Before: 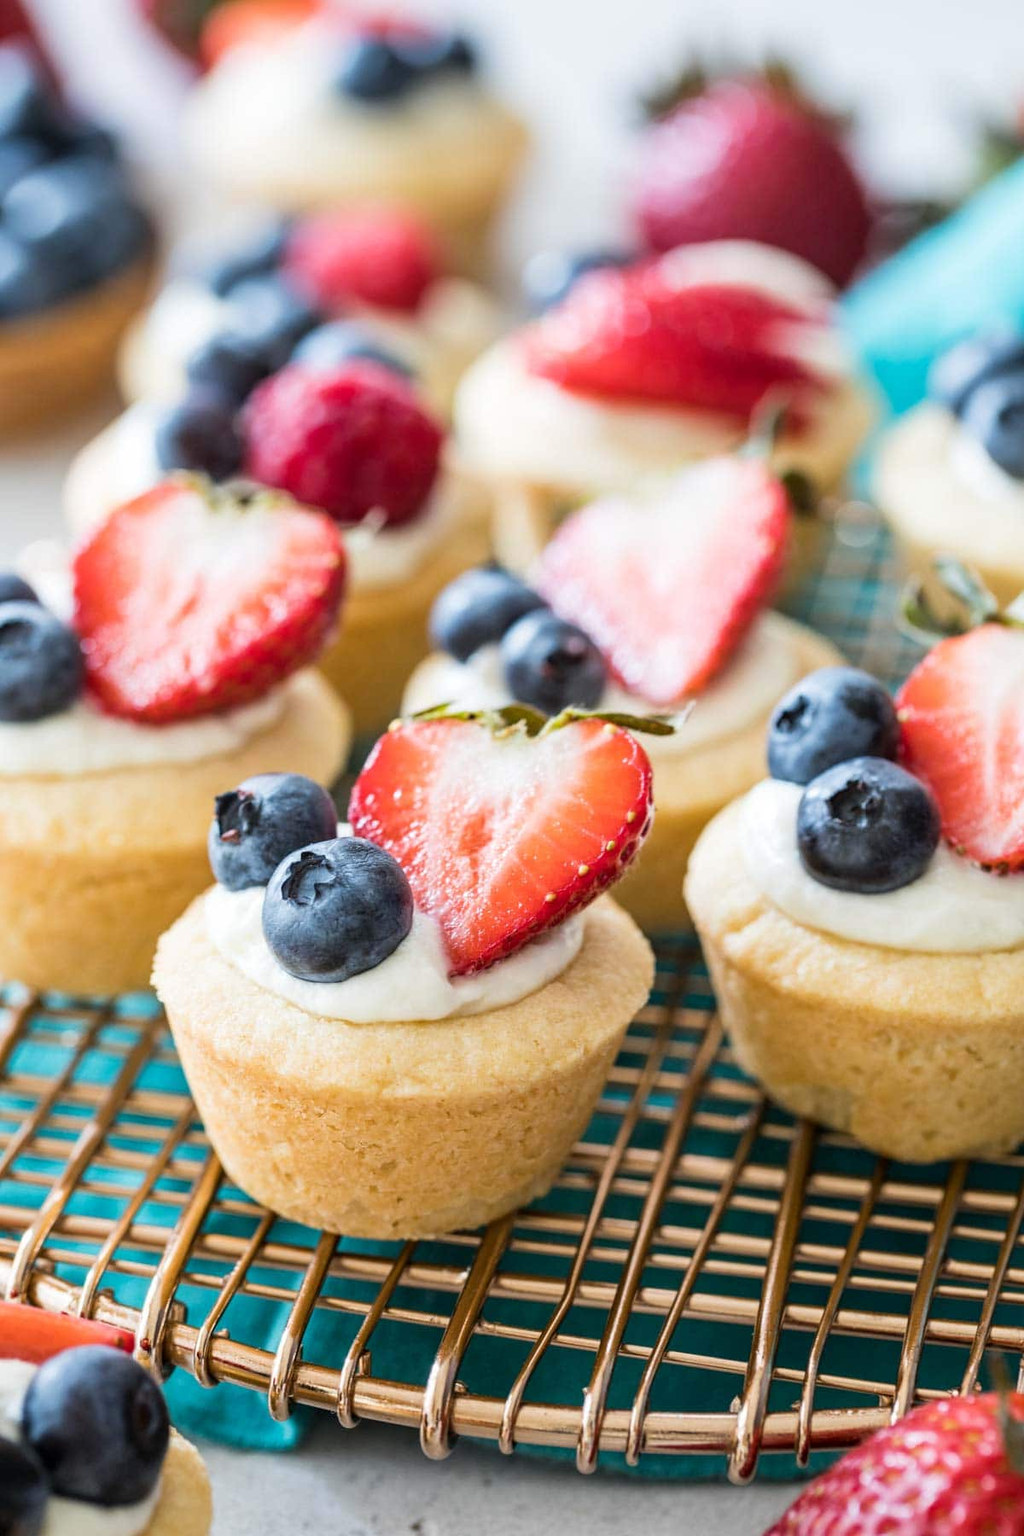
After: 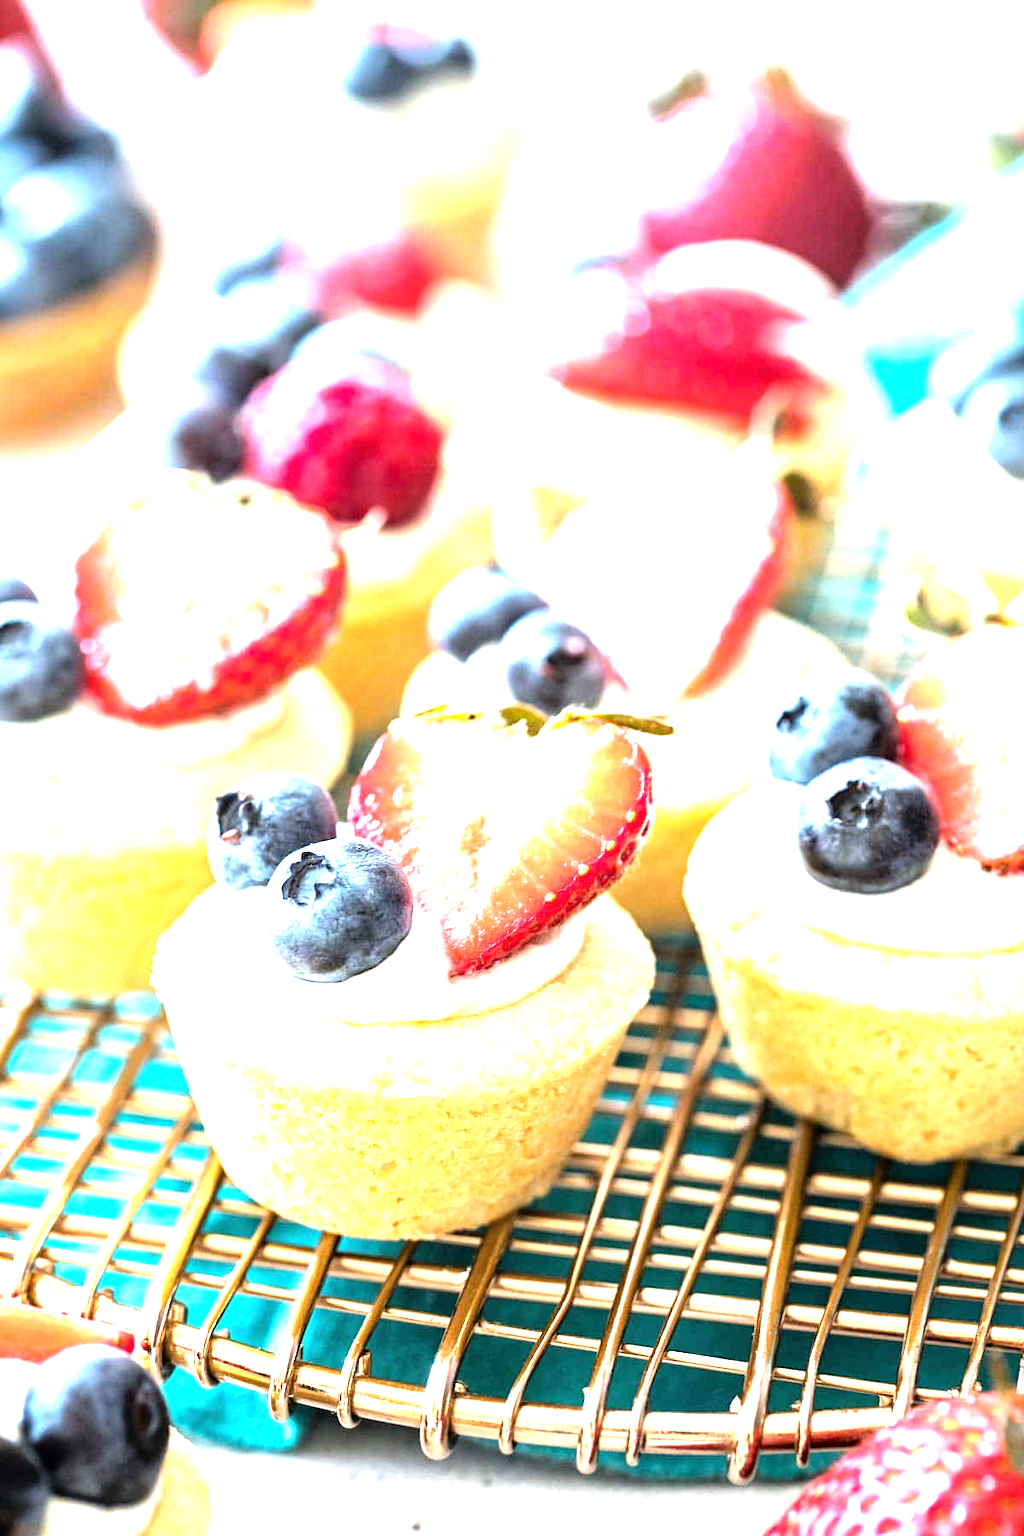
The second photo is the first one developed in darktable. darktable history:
exposure: black level correction 0, exposure 1 EV, compensate highlight preservation false
tone equalizer: -8 EV -1.05 EV, -7 EV -0.977 EV, -6 EV -0.867 EV, -5 EV -0.575 EV, -3 EV 0.582 EV, -2 EV 0.857 EV, -1 EV 0.998 EV, +0 EV 1.07 EV
